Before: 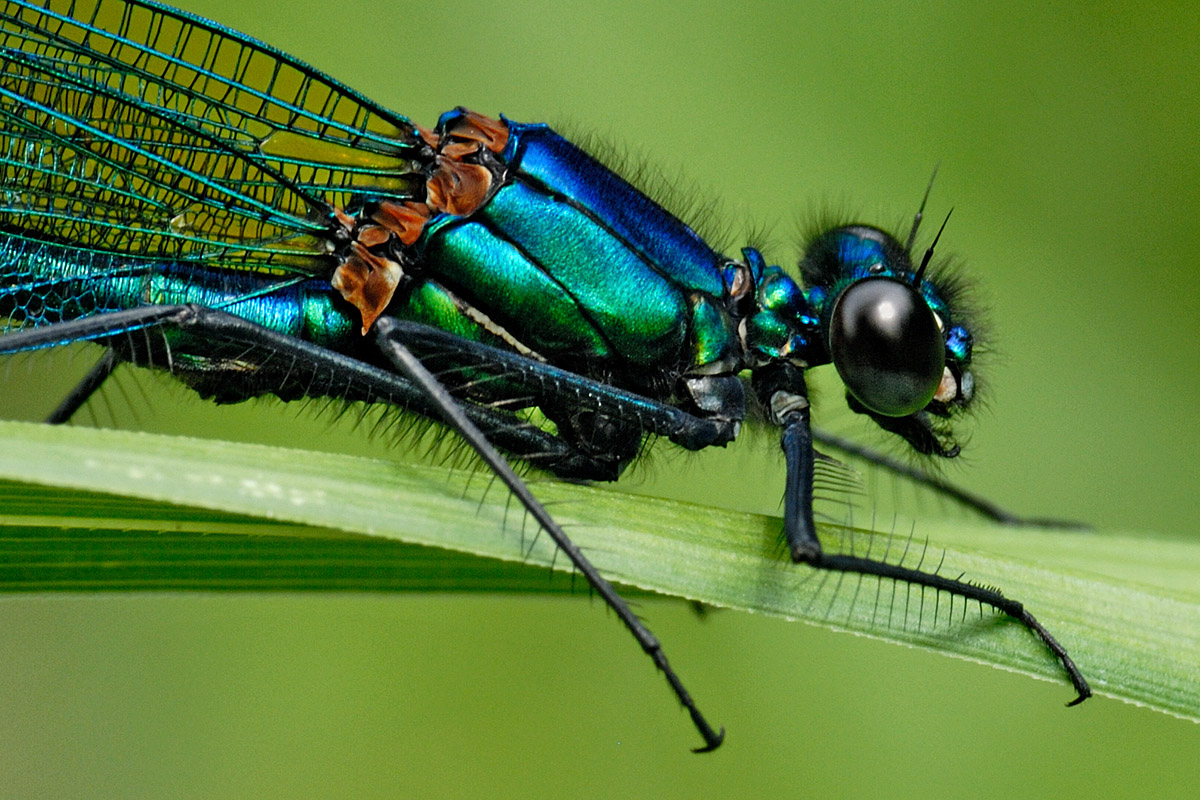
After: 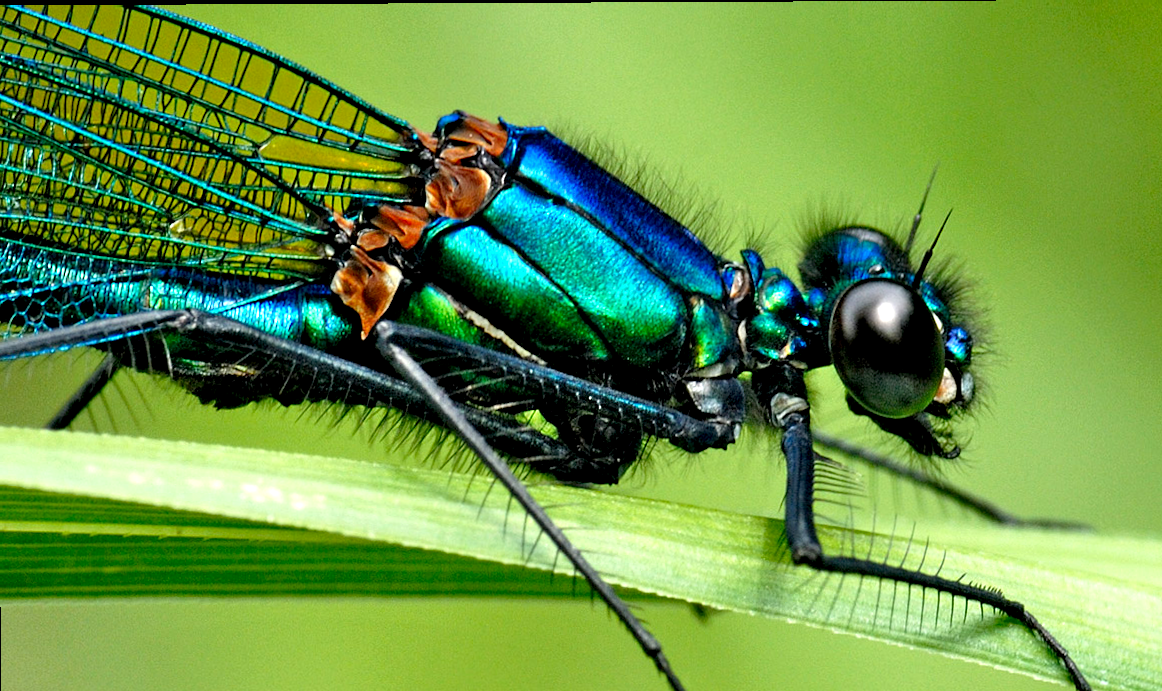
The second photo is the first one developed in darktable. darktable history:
crop and rotate: angle 0.283°, left 0.242%, right 3.217%, bottom 14.204%
exposure: black level correction 0.005, exposure 0.416 EV, compensate exposure bias true, compensate highlight preservation false
